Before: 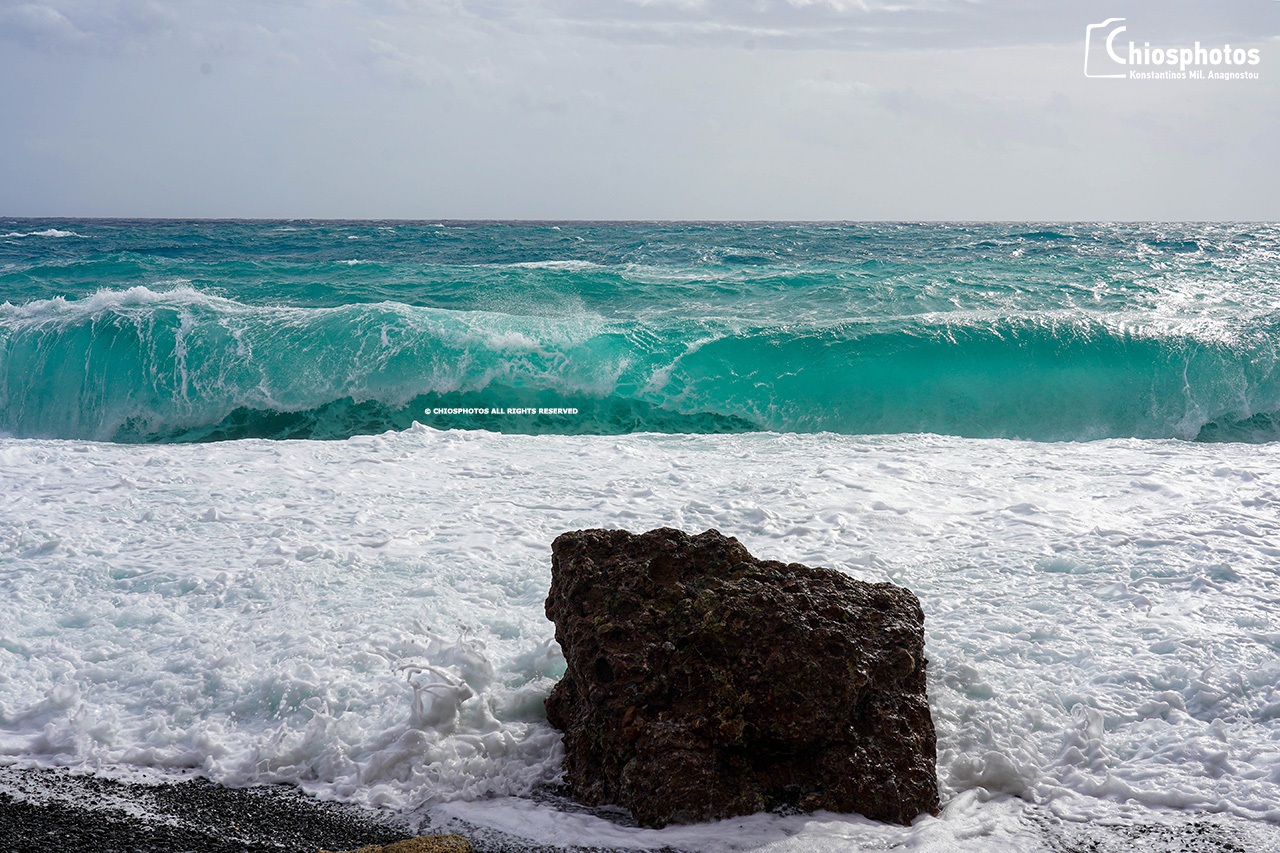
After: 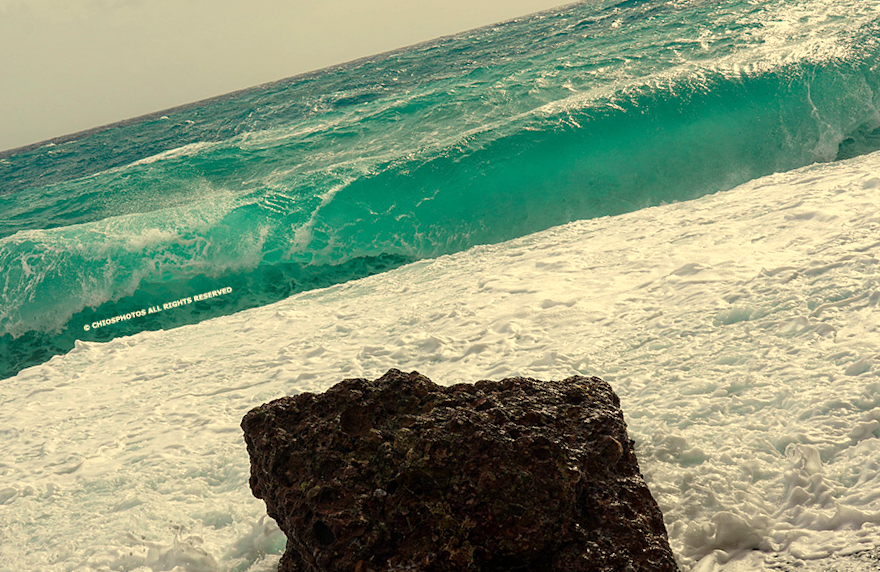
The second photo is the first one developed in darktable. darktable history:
rotate and perspective: rotation -14.8°, crop left 0.1, crop right 0.903, crop top 0.25, crop bottom 0.748
white balance: red 1.08, blue 0.791
crop and rotate: left 24.6%
